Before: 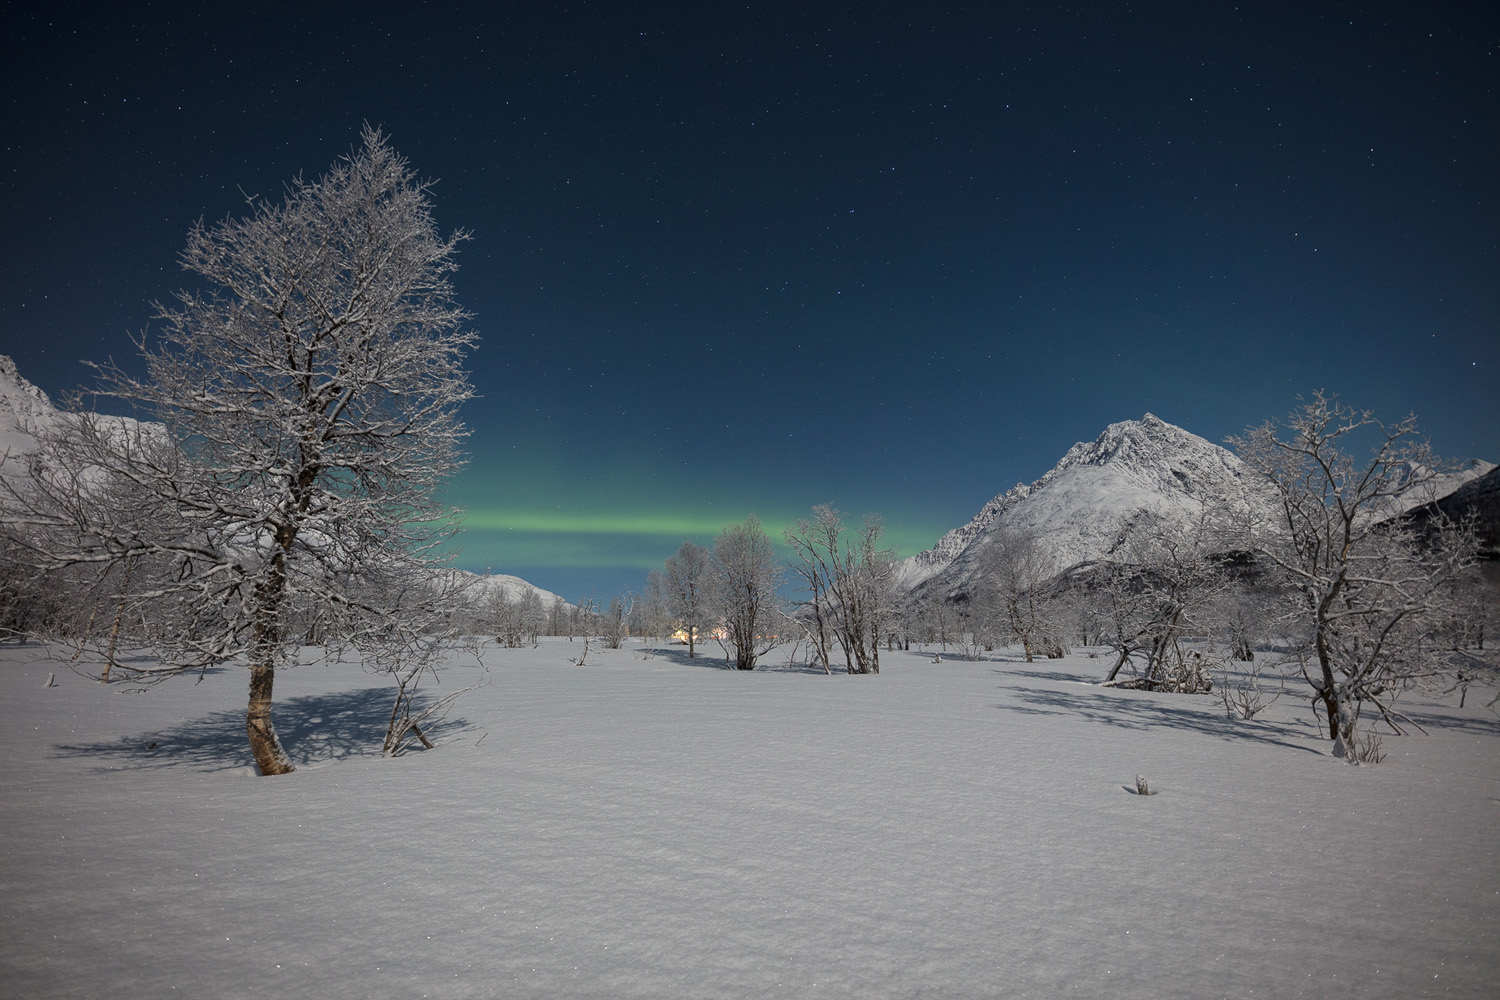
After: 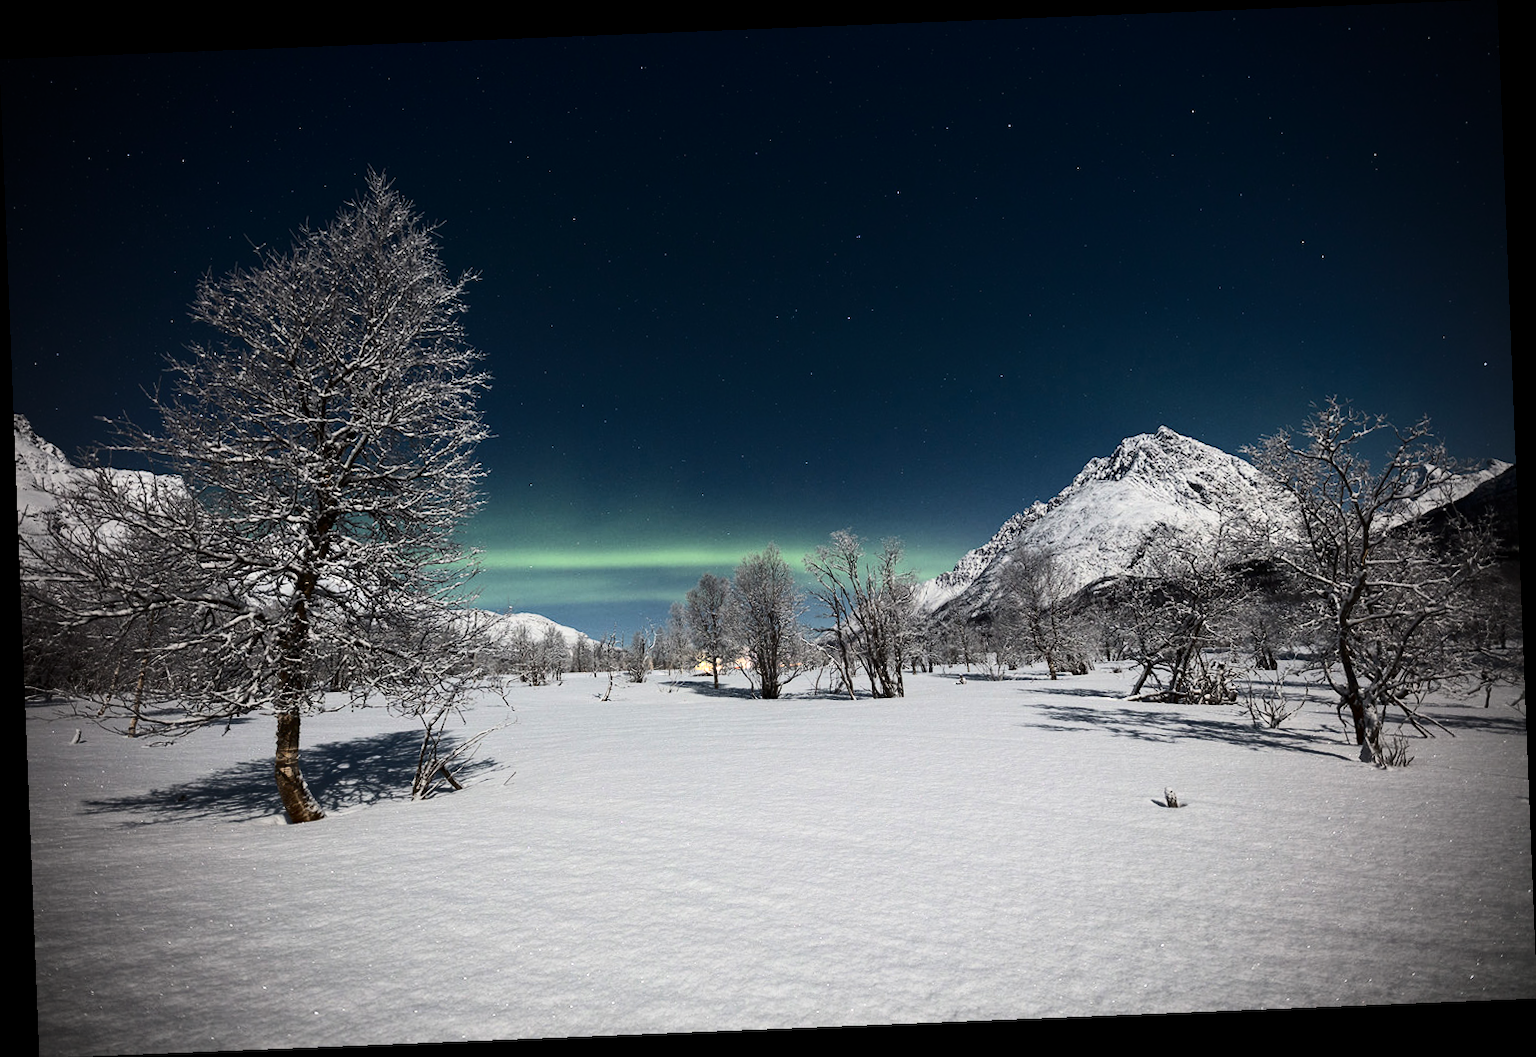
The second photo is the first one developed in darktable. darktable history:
vignetting: unbound false
contrast brightness saturation: contrast 0.28
tone equalizer: -8 EV -0.75 EV, -7 EV -0.7 EV, -6 EV -0.6 EV, -5 EV -0.4 EV, -3 EV 0.4 EV, -2 EV 0.6 EV, -1 EV 0.7 EV, +0 EV 0.75 EV, edges refinement/feathering 500, mask exposure compensation -1.57 EV, preserve details no
rotate and perspective: rotation -2.29°, automatic cropping off
